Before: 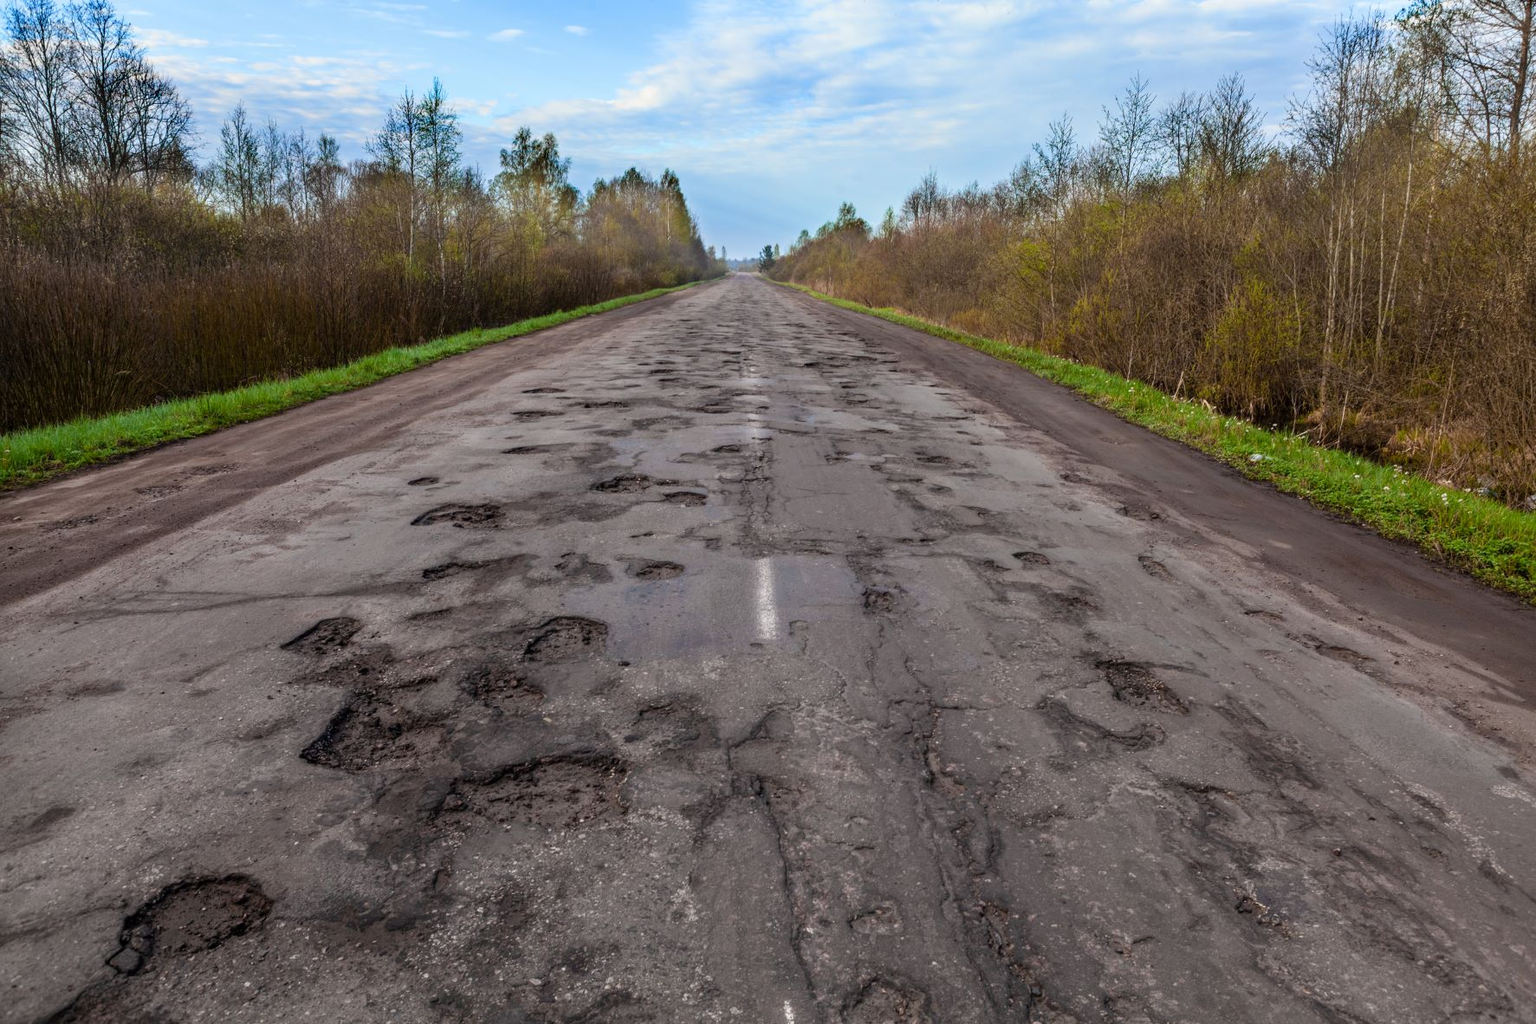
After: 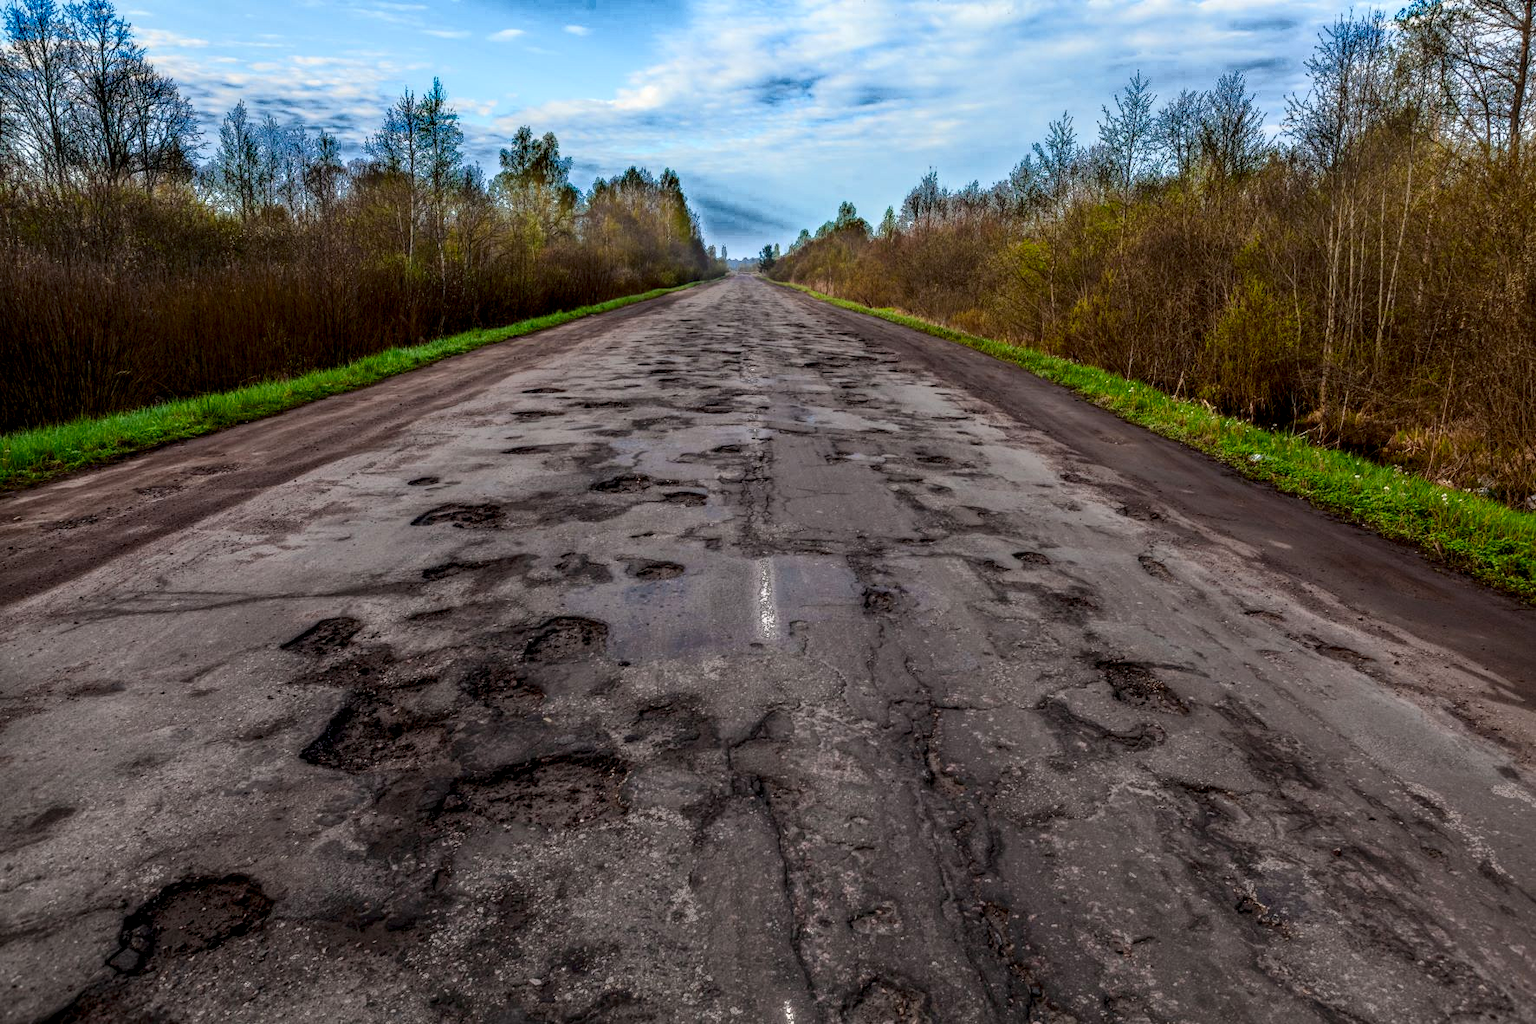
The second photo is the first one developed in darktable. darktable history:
contrast brightness saturation: contrast 0.12, brightness -0.12, saturation 0.2
fill light: exposure -0.73 EV, center 0.69, width 2.2
local contrast: highlights 35%, detail 135%
